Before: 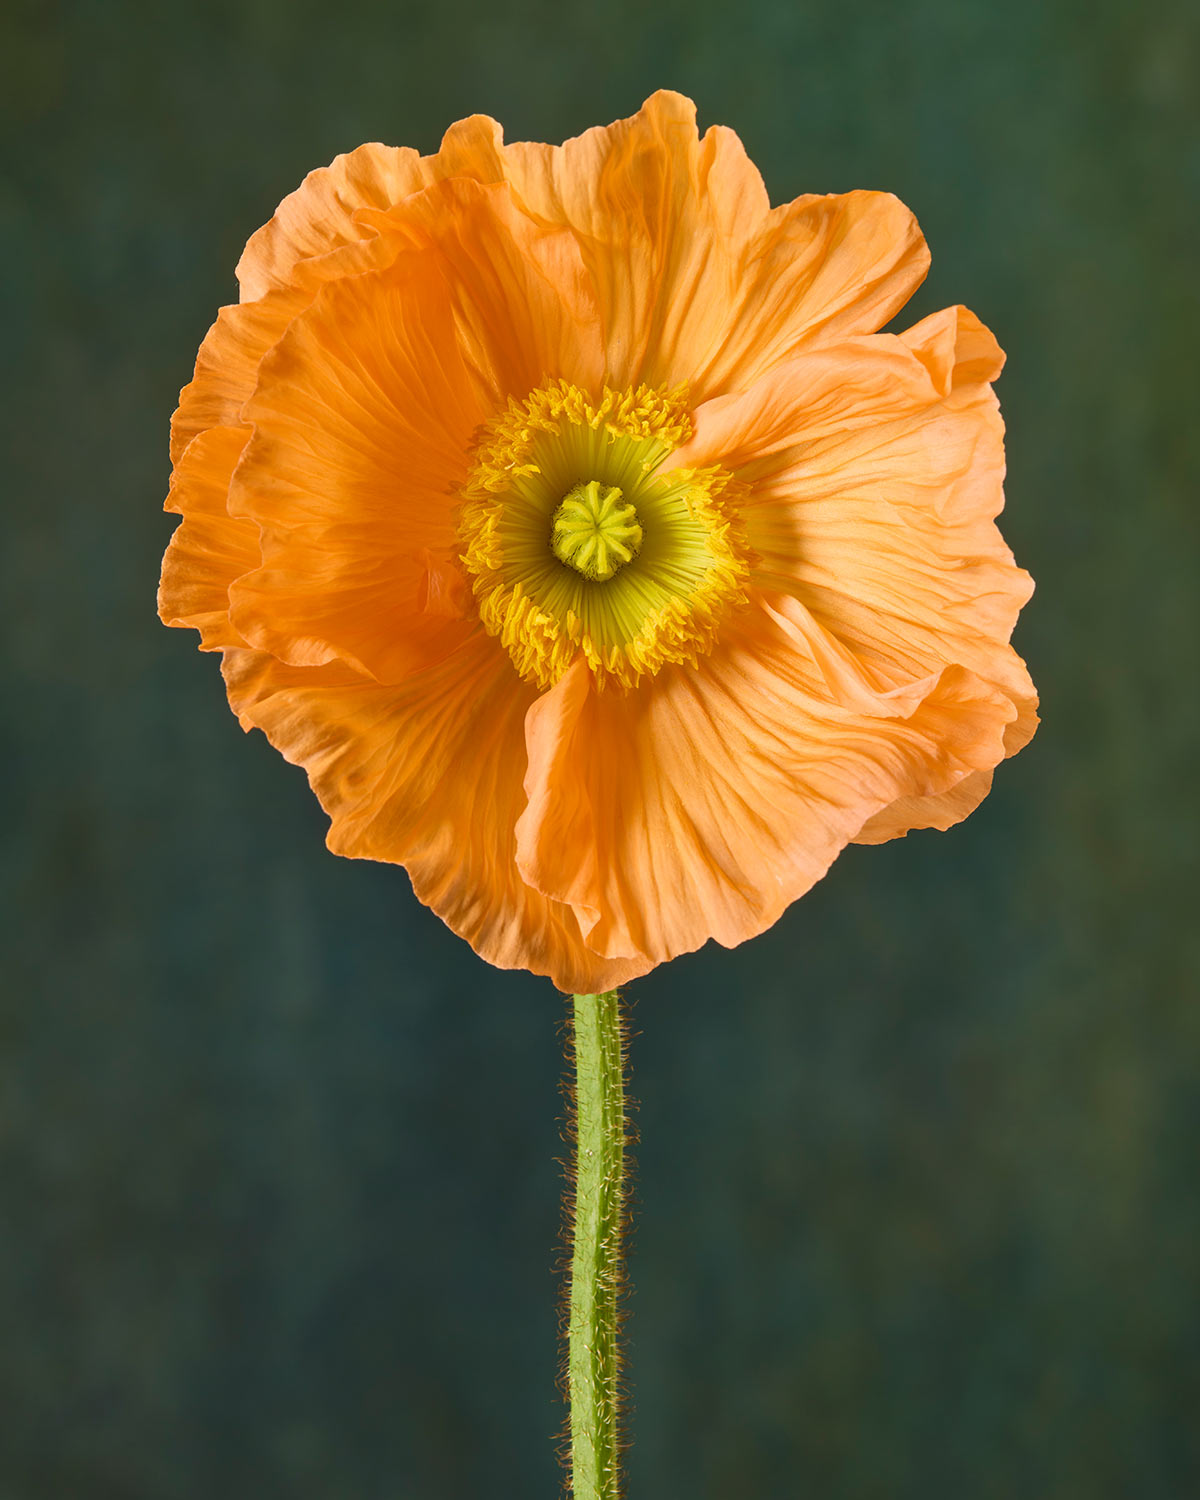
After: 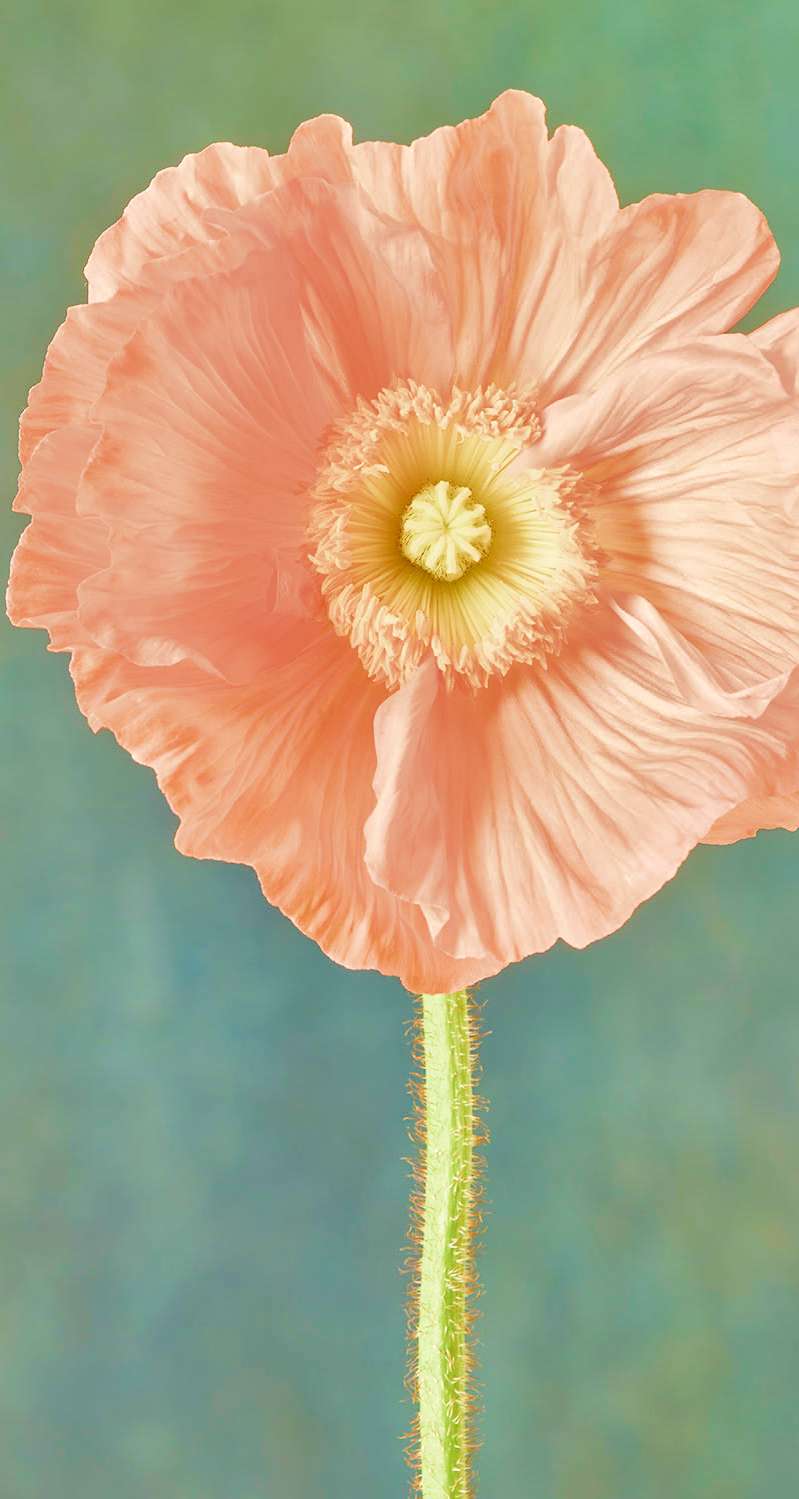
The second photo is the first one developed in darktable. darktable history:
exposure: exposure 0.6 EV, compensate highlight preservation false
shadows and highlights: on, module defaults
crop and rotate: left 12.648%, right 20.685%
filmic rgb: middle gray luminance 2.5%, black relative exposure -10 EV, white relative exposure 7 EV, threshold 6 EV, dynamic range scaling 10%, target black luminance 0%, hardness 3.19, latitude 44.39%, contrast 0.682, highlights saturation mix 5%, shadows ↔ highlights balance 13.63%, add noise in highlights 0, color science v3 (2019), use custom middle-gray values true, iterations of high-quality reconstruction 0, contrast in highlights soft, enable highlight reconstruction true
contrast brightness saturation: saturation -0.05
